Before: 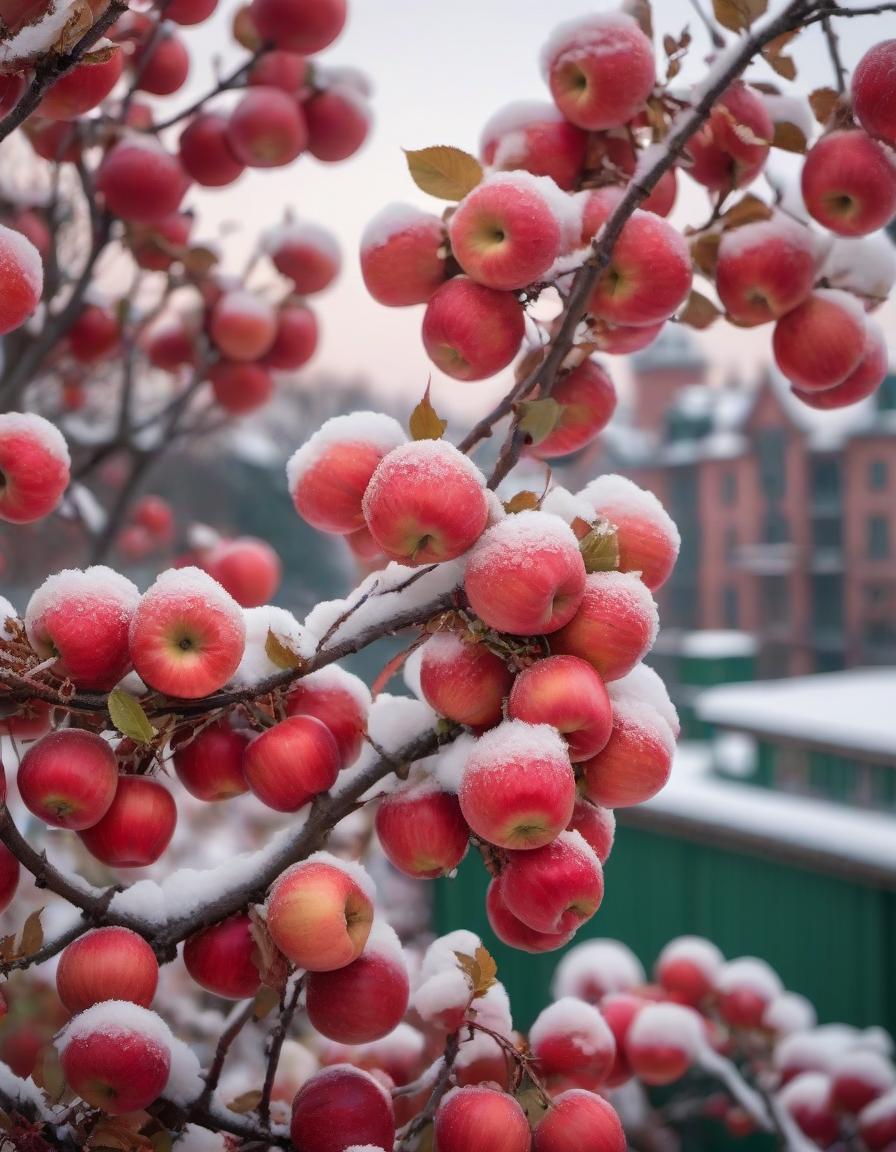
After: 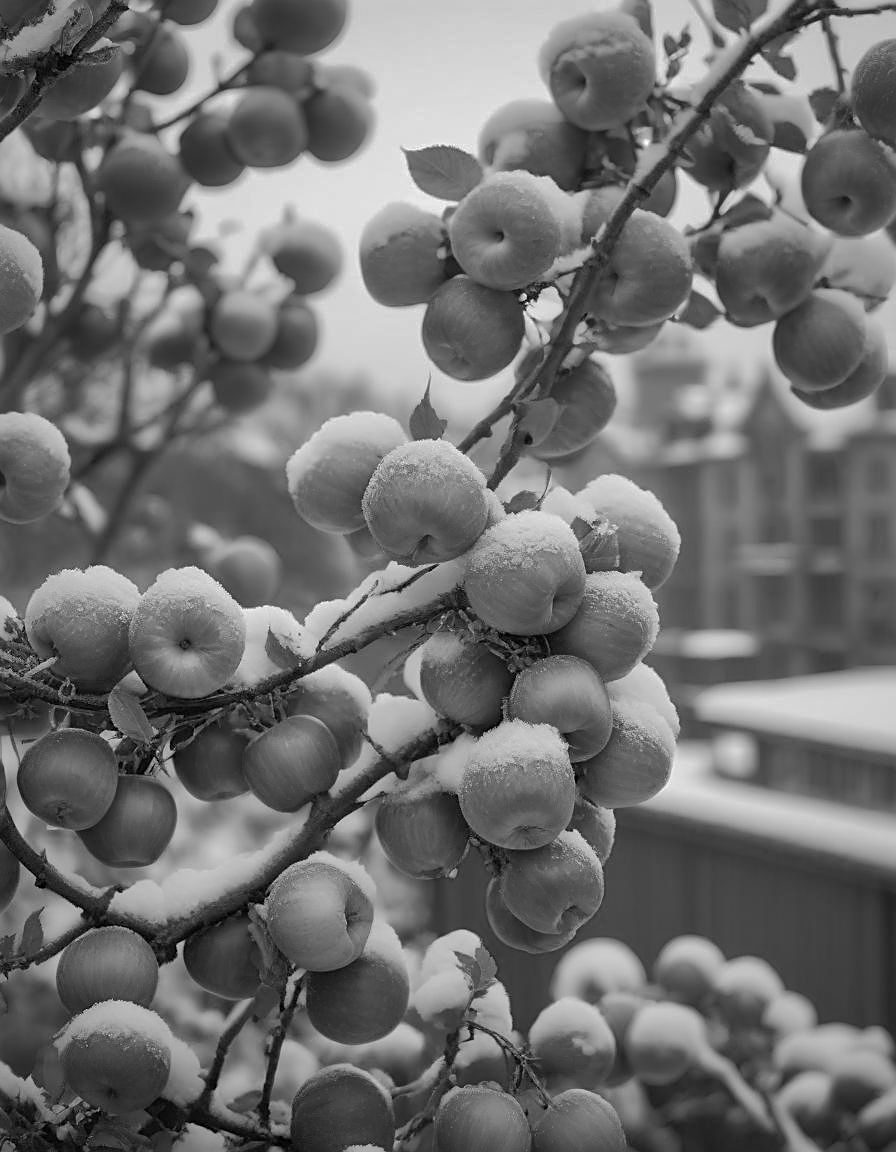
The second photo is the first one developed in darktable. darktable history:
color calibration: output gray [0.267, 0.423, 0.261, 0], x 0.382, y 0.391, temperature 4087.46 K
shadows and highlights: shadows 40.25, highlights -59.73, highlights color adjustment 78.8%
sharpen: on, module defaults
